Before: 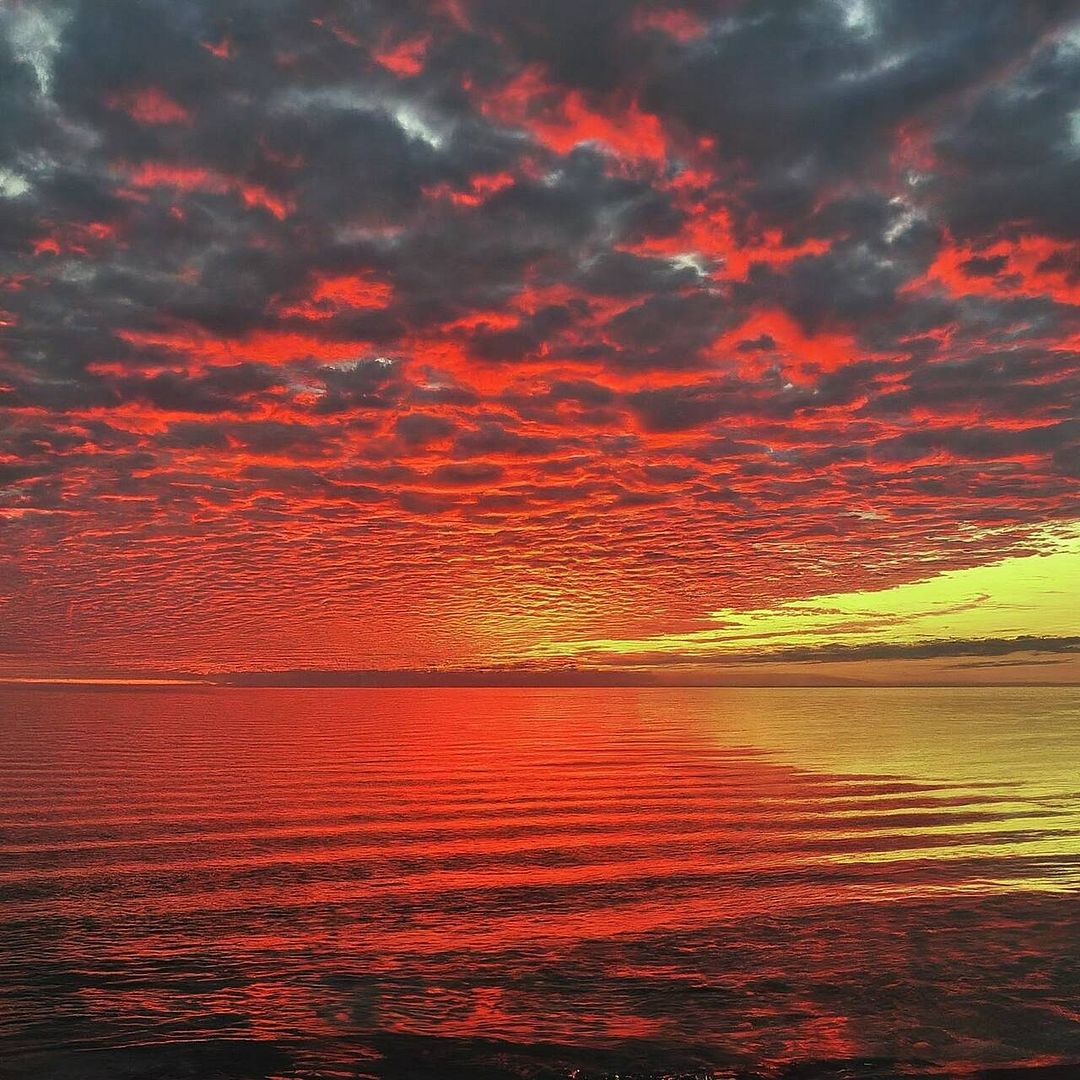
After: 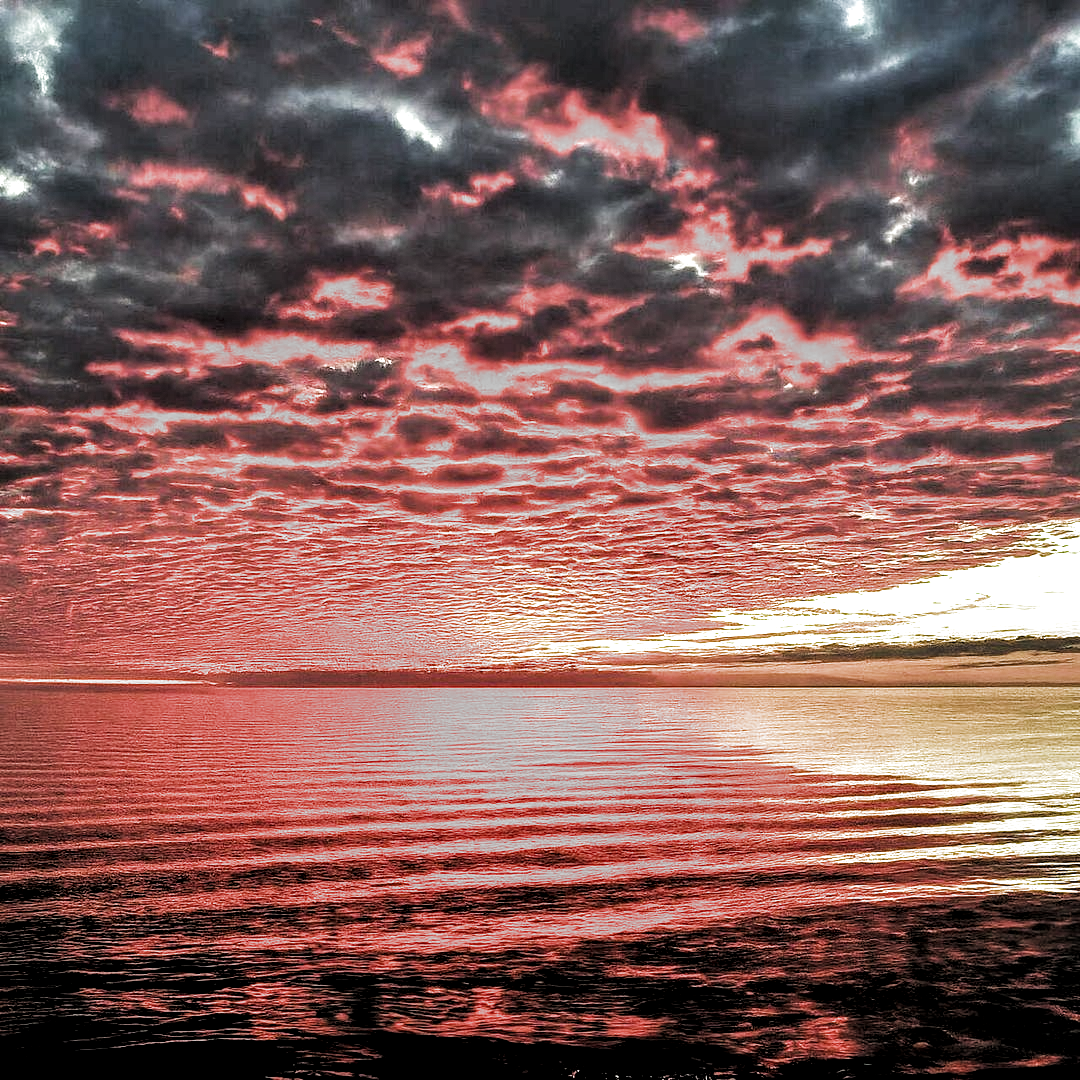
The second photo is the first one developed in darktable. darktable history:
exposure: exposure 0.445 EV, compensate highlight preservation false
filmic rgb: black relative exposure -3.63 EV, white relative exposure 2.12 EV, hardness 3.63, add noise in highlights 0.002, color science v3 (2019), use custom middle-gray values true, contrast in highlights soft
local contrast: detail 135%, midtone range 0.743
